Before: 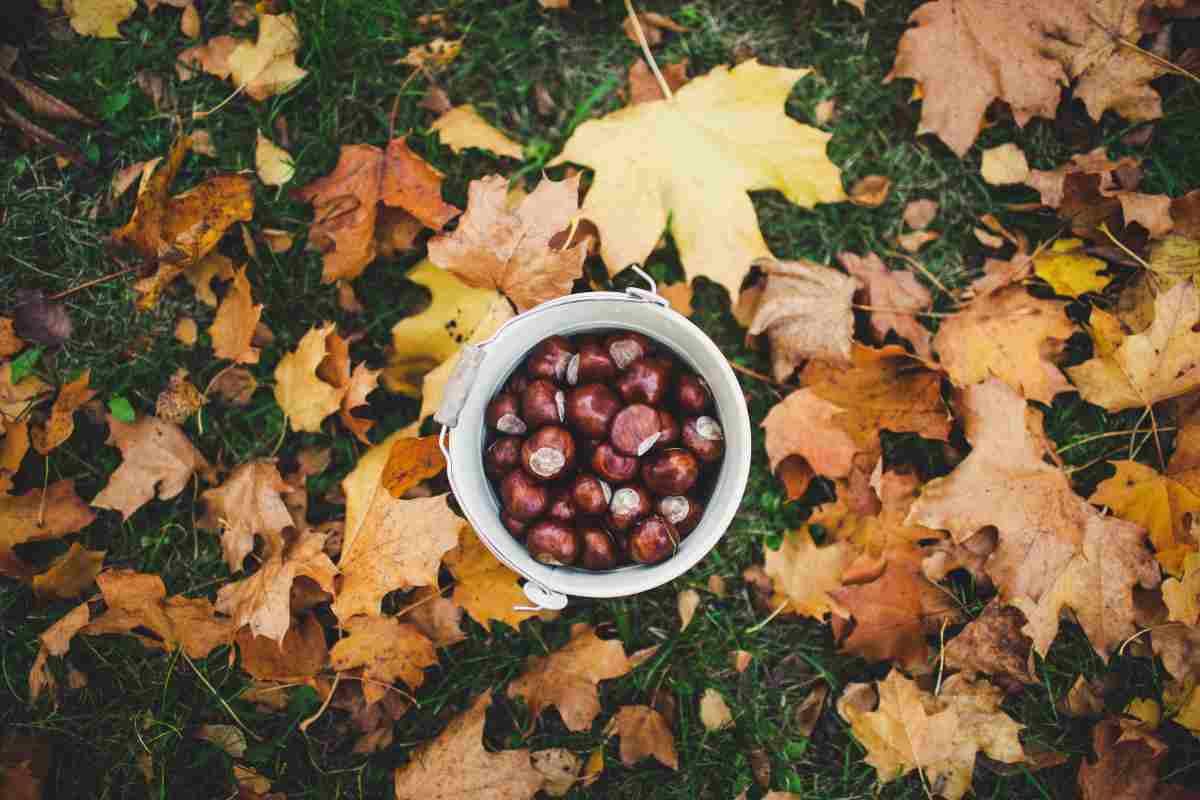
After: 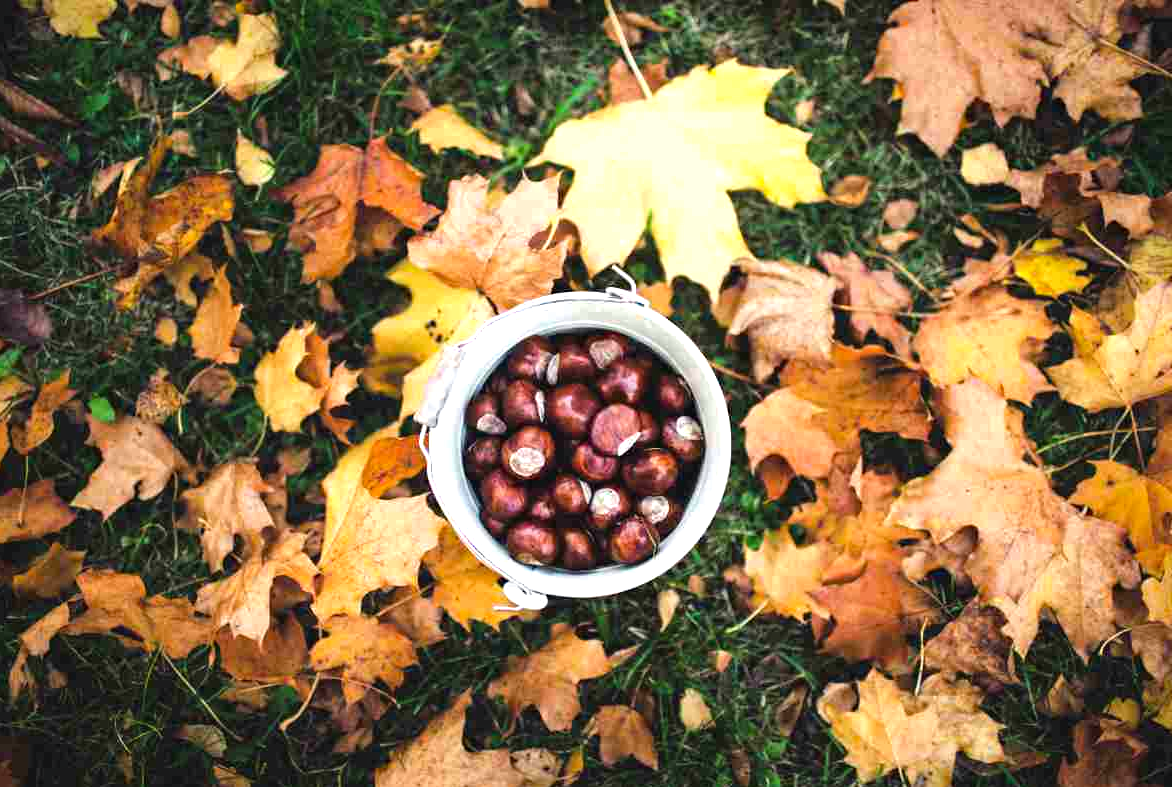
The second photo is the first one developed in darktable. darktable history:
haze removal: compatibility mode true, adaptive false
crop and rotate: left 1.668%, right 0.632%, bottom 1.535%
tone equalizer: -8 EV -0.74 EV, -7 EV -0.705 EV, -6 EV -0.629 EV, -5 EV -0.403 EV, -3 EV 0.378 EV, -2 EV 0.6 EV, -1 EV 0.699 EV, +0 EV 0.746 EV
